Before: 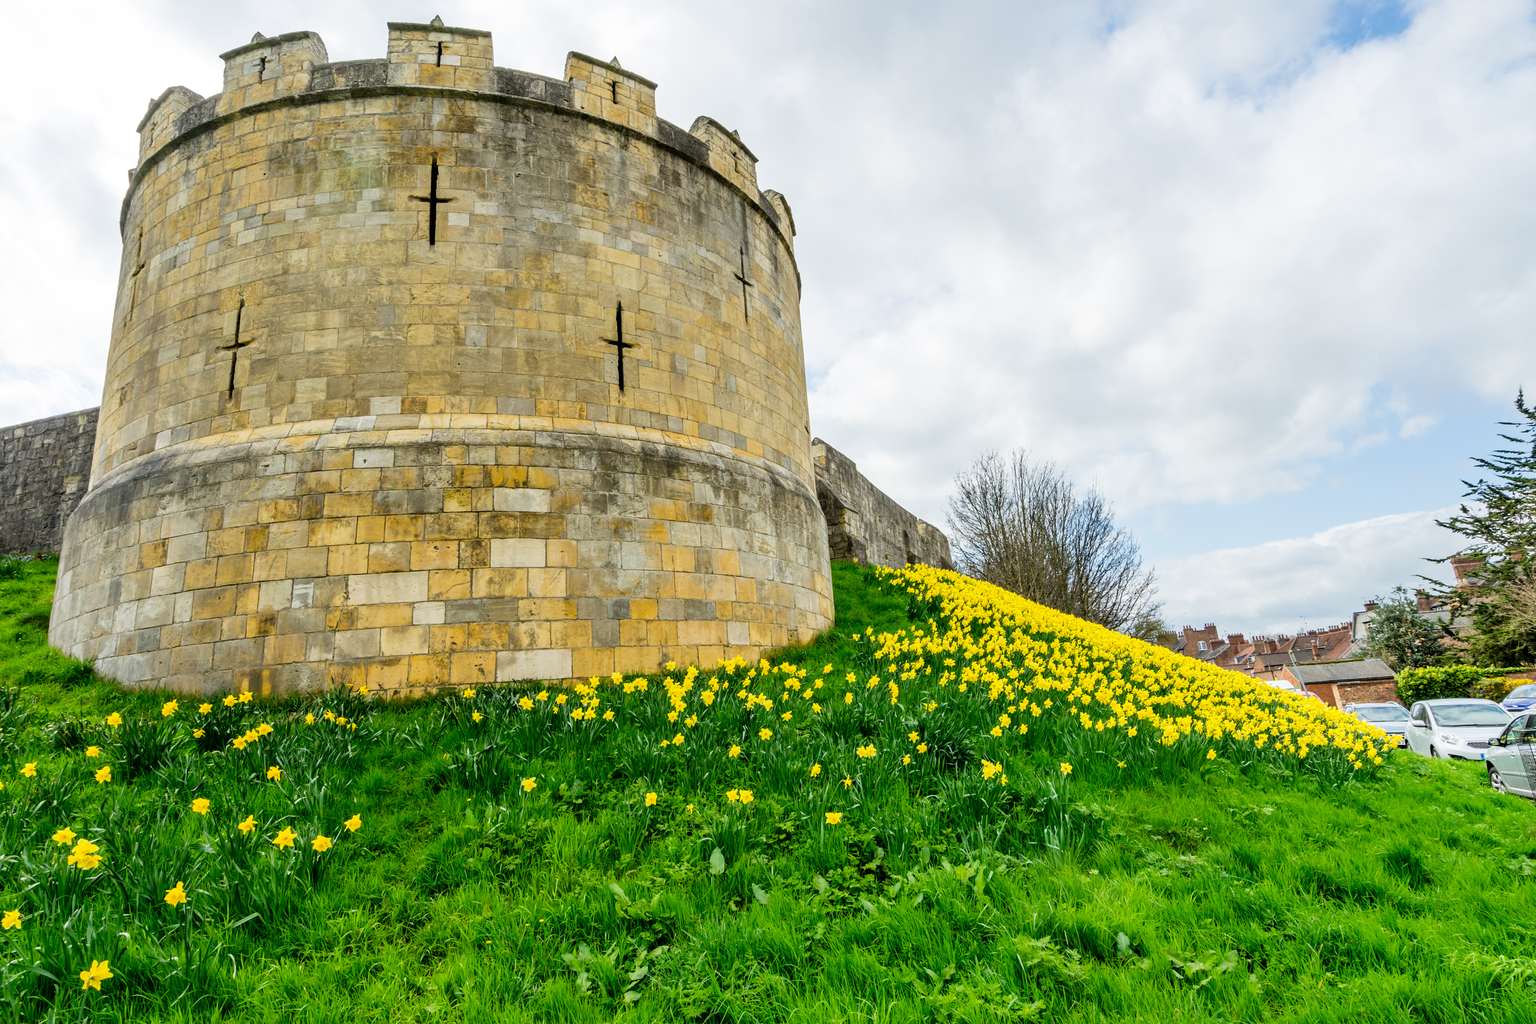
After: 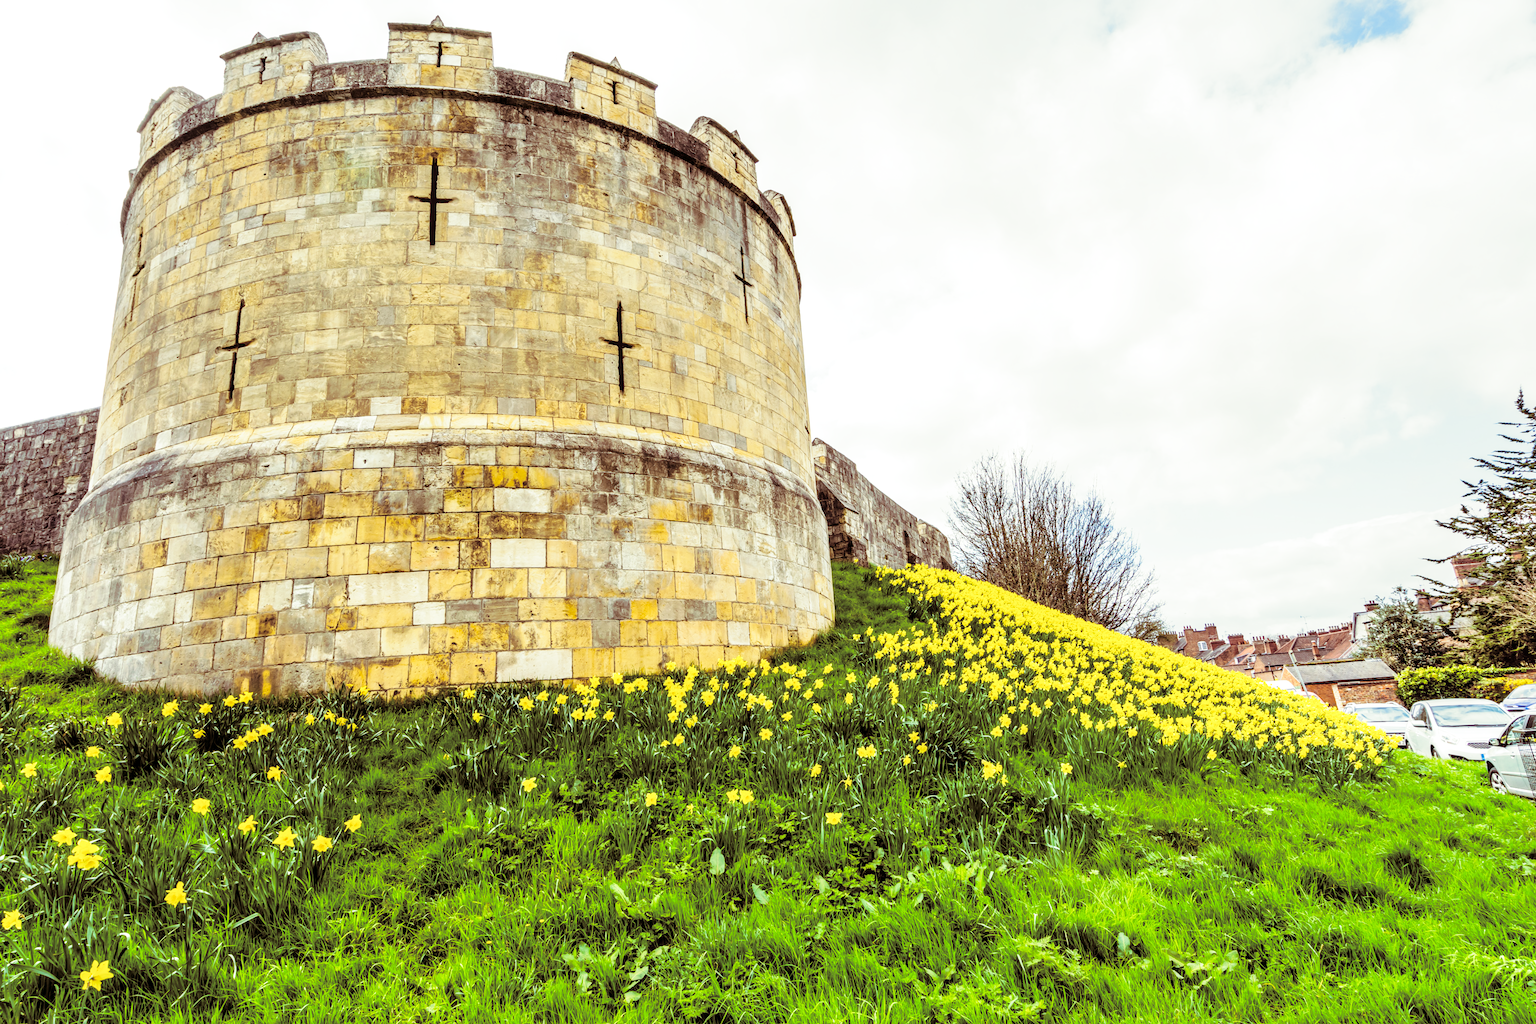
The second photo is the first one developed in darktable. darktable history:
local contrast: on, module defaults
split-toning: on, module defaults
base curve: curves: ch0 [(0, 0) (0.028, 0.03) (0.121, 0.232) (0.46, 0.748) (0.859, 0.968) (1, 1)], preserve colors none
